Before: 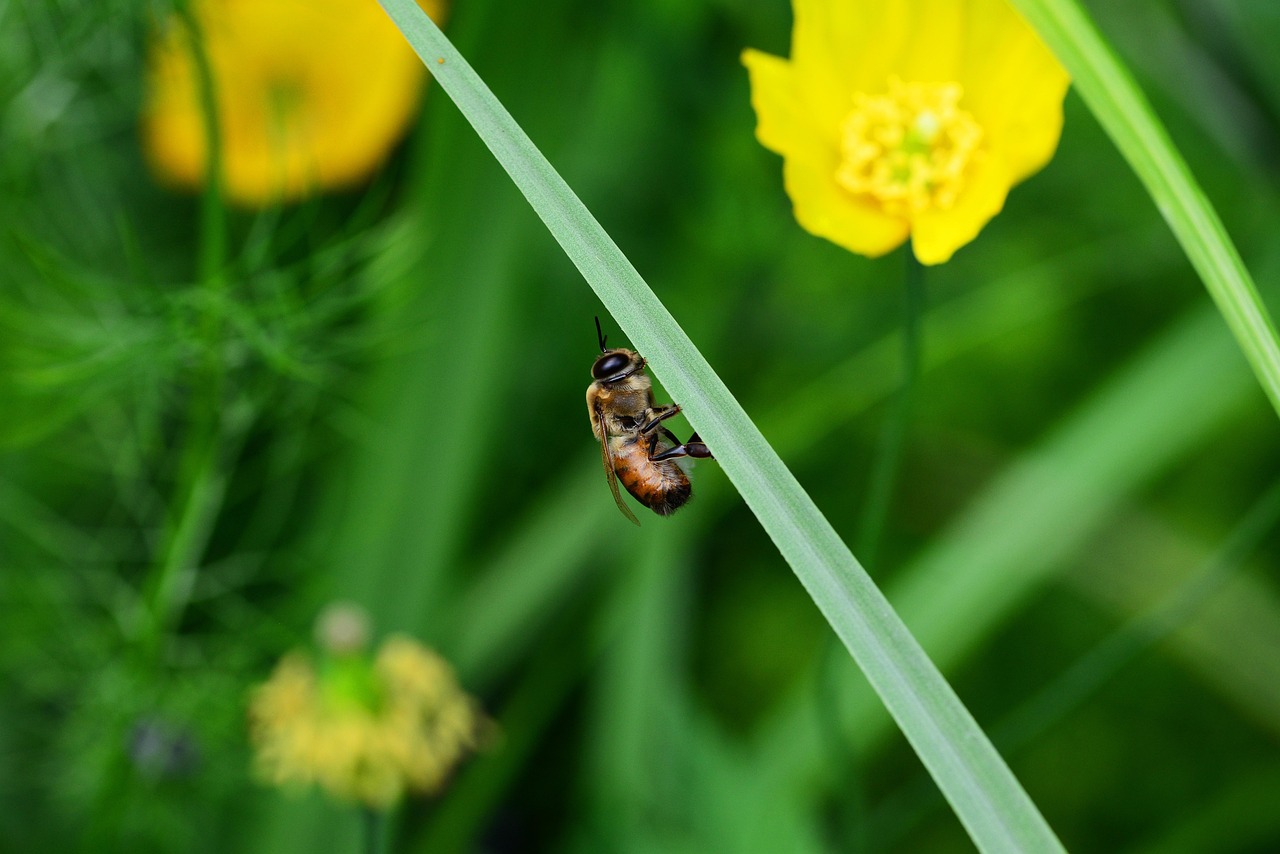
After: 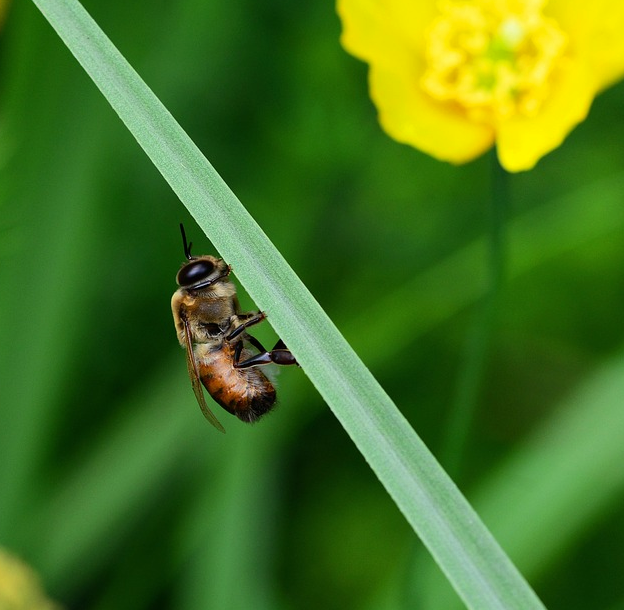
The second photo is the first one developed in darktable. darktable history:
base curve: curves: ch0 [(0, 0) (0.303, 0.277) (1, 1)], exposure shift 0.01, preserve colors none
crop: left 32.494%, top 10.988%, right 18.719%, bottom 17.549%
